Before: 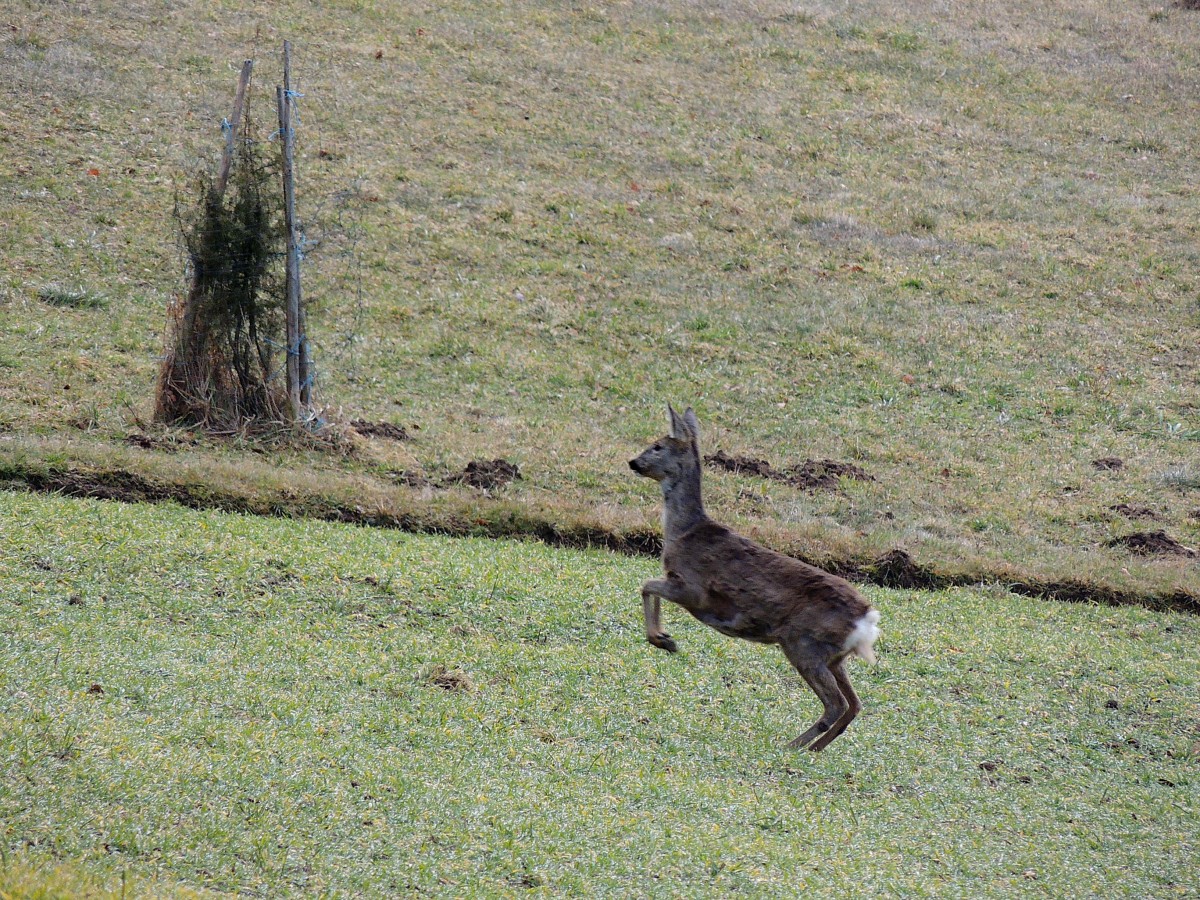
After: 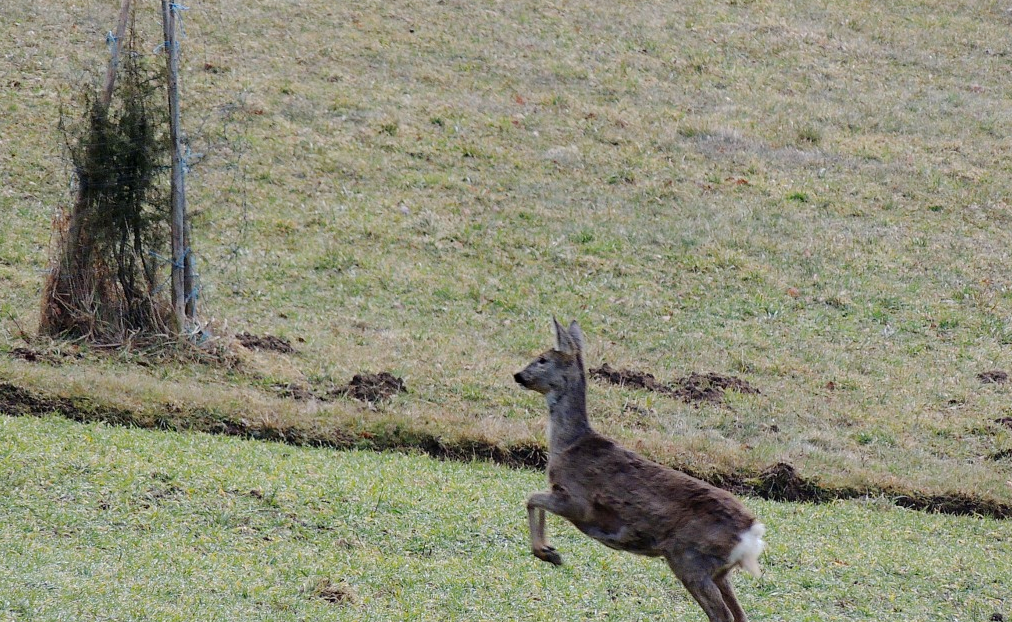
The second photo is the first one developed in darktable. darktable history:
base curve: curves: ch0 [(0, 0) (0.235, 0.266) (0.503, 0.496) (0.786, 0.72) (1, 1)], preserve colors none
crop and rotate: left 9.651%, top 9.676%, right 6.013%, bottom 21.211%
